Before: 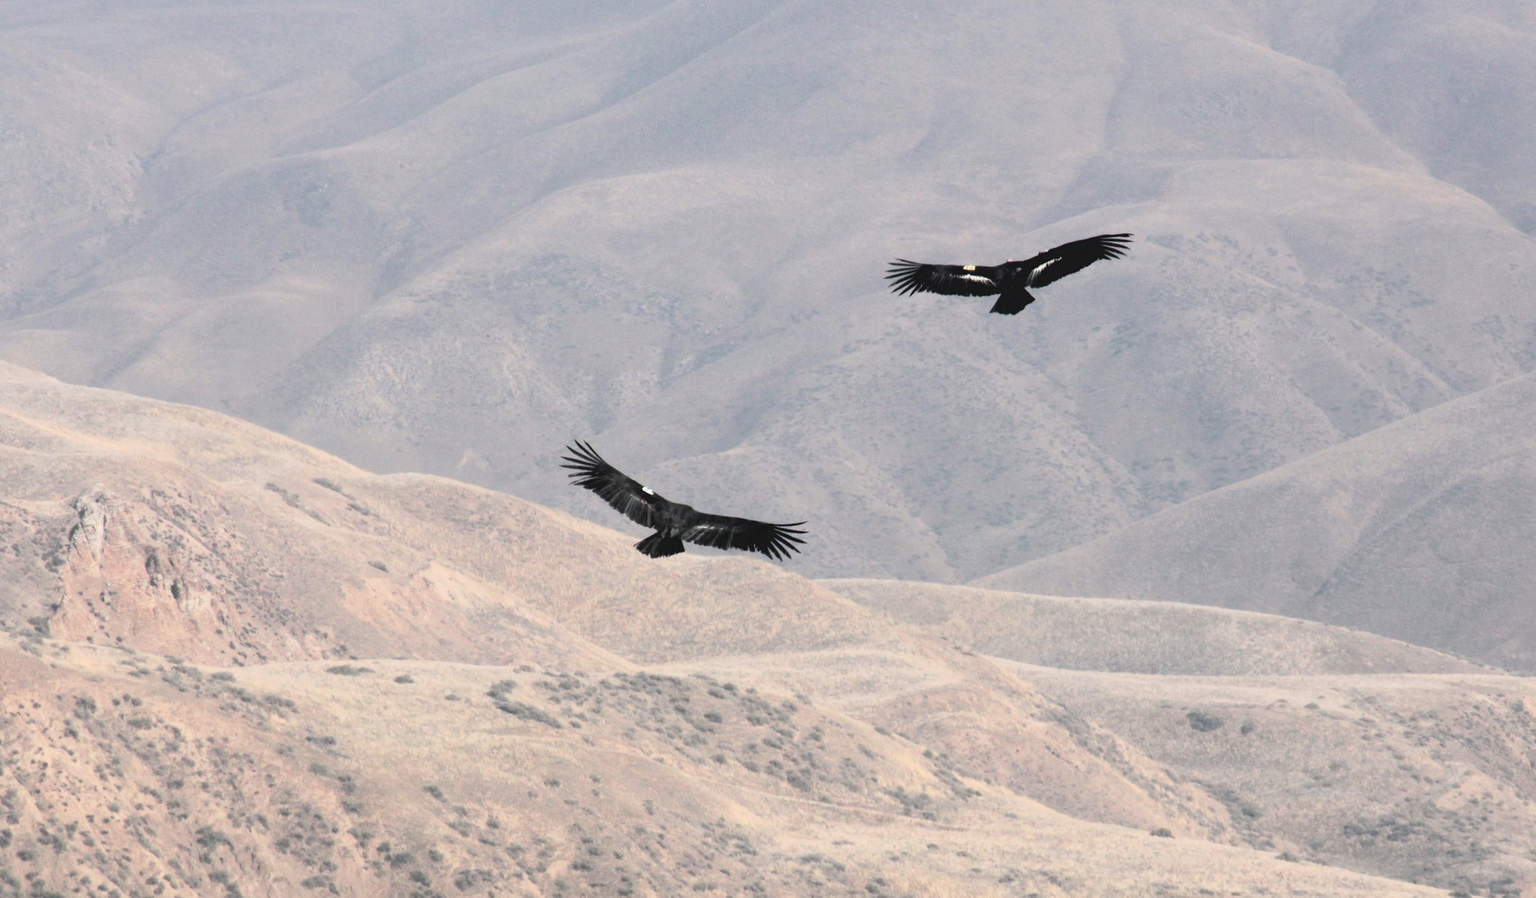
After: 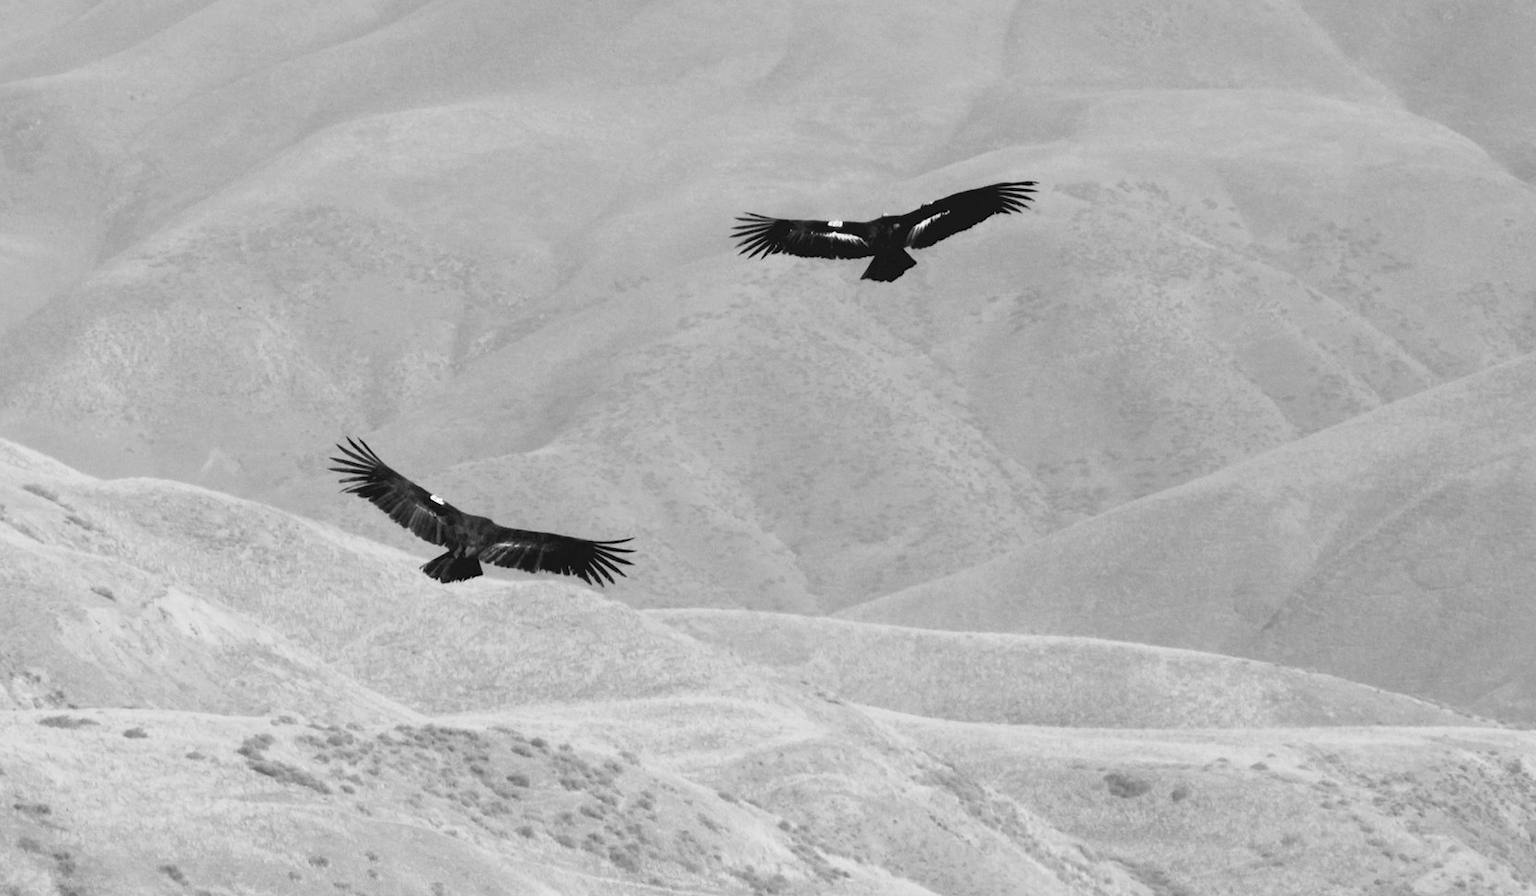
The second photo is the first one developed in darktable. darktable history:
crop: left 19.198%, top 9.746%, right 0%, bottom 9.569%
contrast brightness saturation: saturation -0.986
